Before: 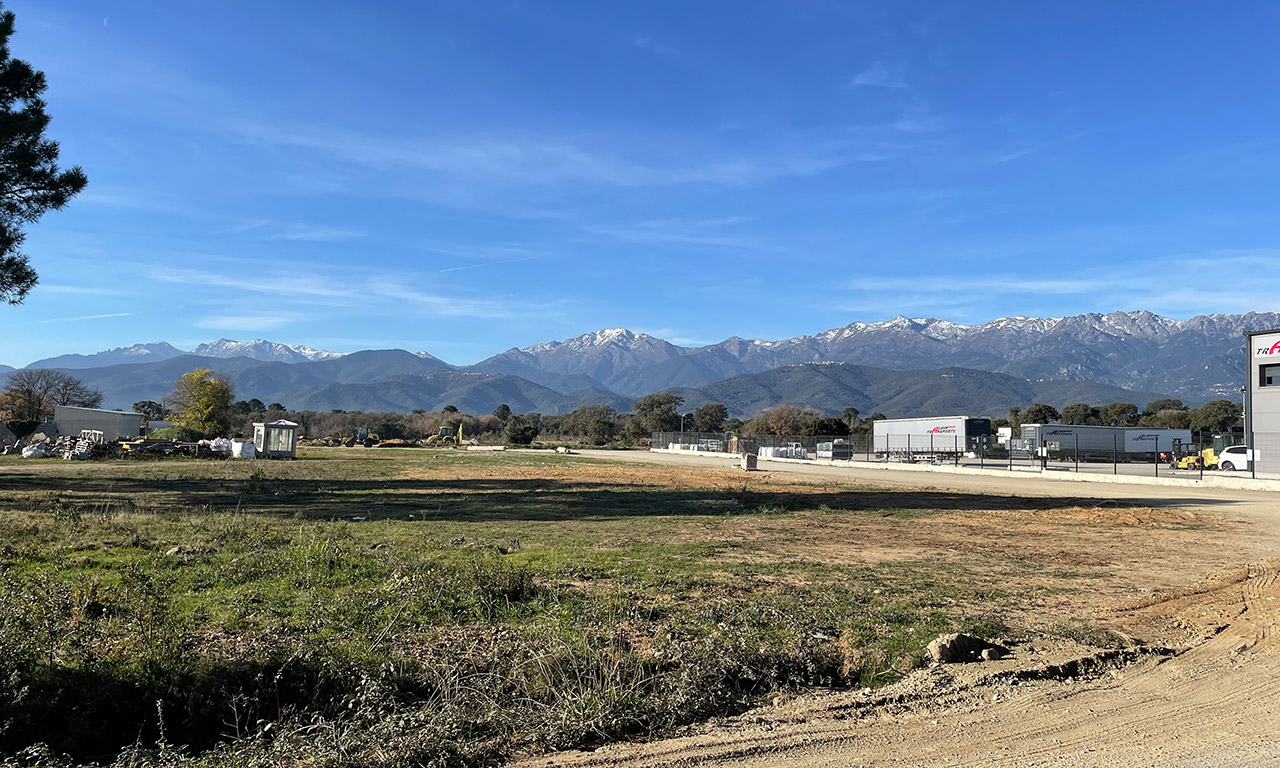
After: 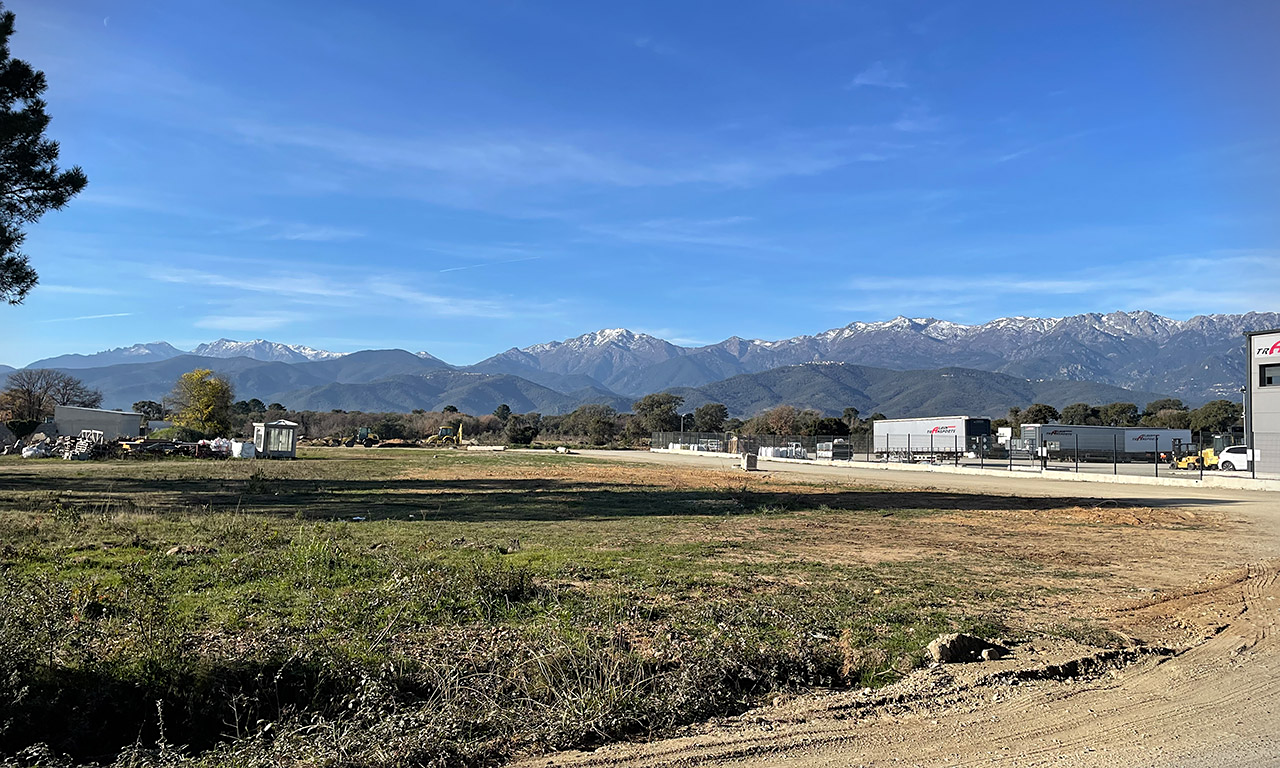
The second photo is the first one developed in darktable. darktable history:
vignetting: fall-off start 92.6%, brightness -0.52, saturation -0.51, center (-0.012, 0)
sharpen: amount 0.2
